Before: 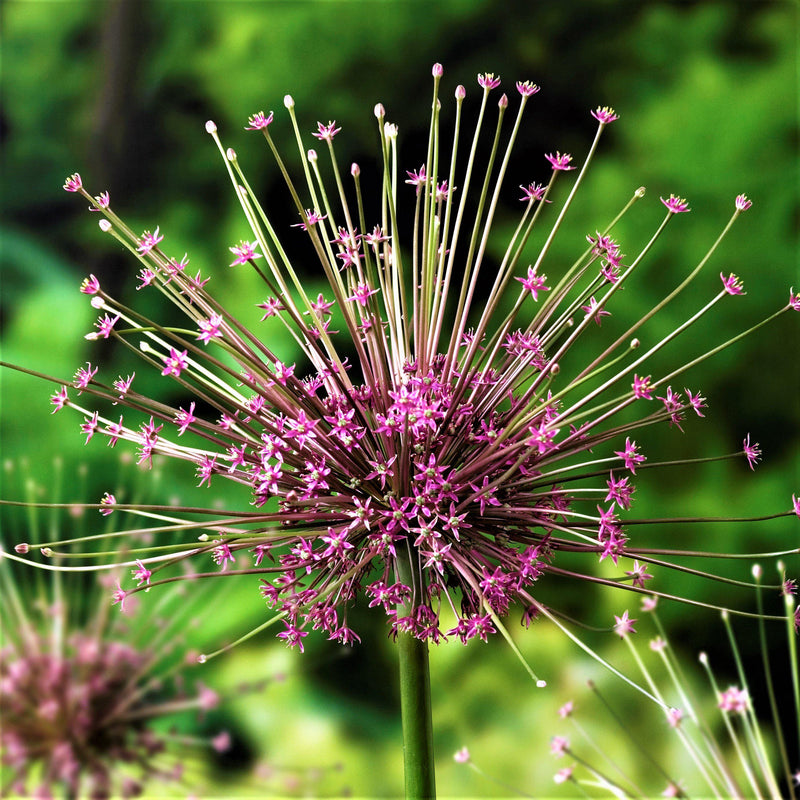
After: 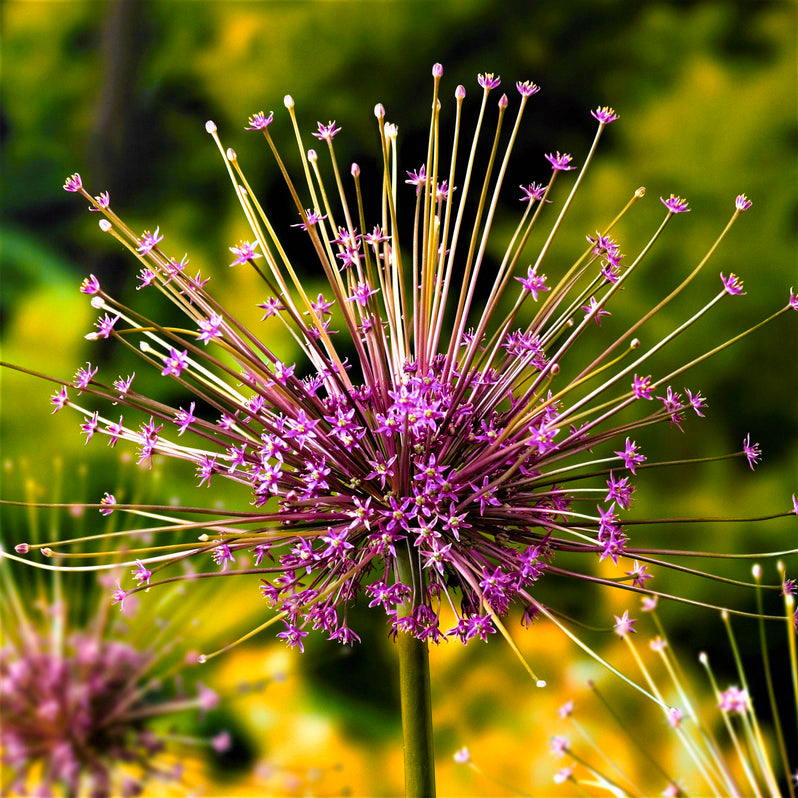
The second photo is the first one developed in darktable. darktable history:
crop: top 0.05%, bottom 0.098%
color zones: curves: ch1 [(0.24, 0.634) (0.75, 0.5)]; ch2 [(0.253, 0.437) (0.745, 0.491)], mix 102.12%
